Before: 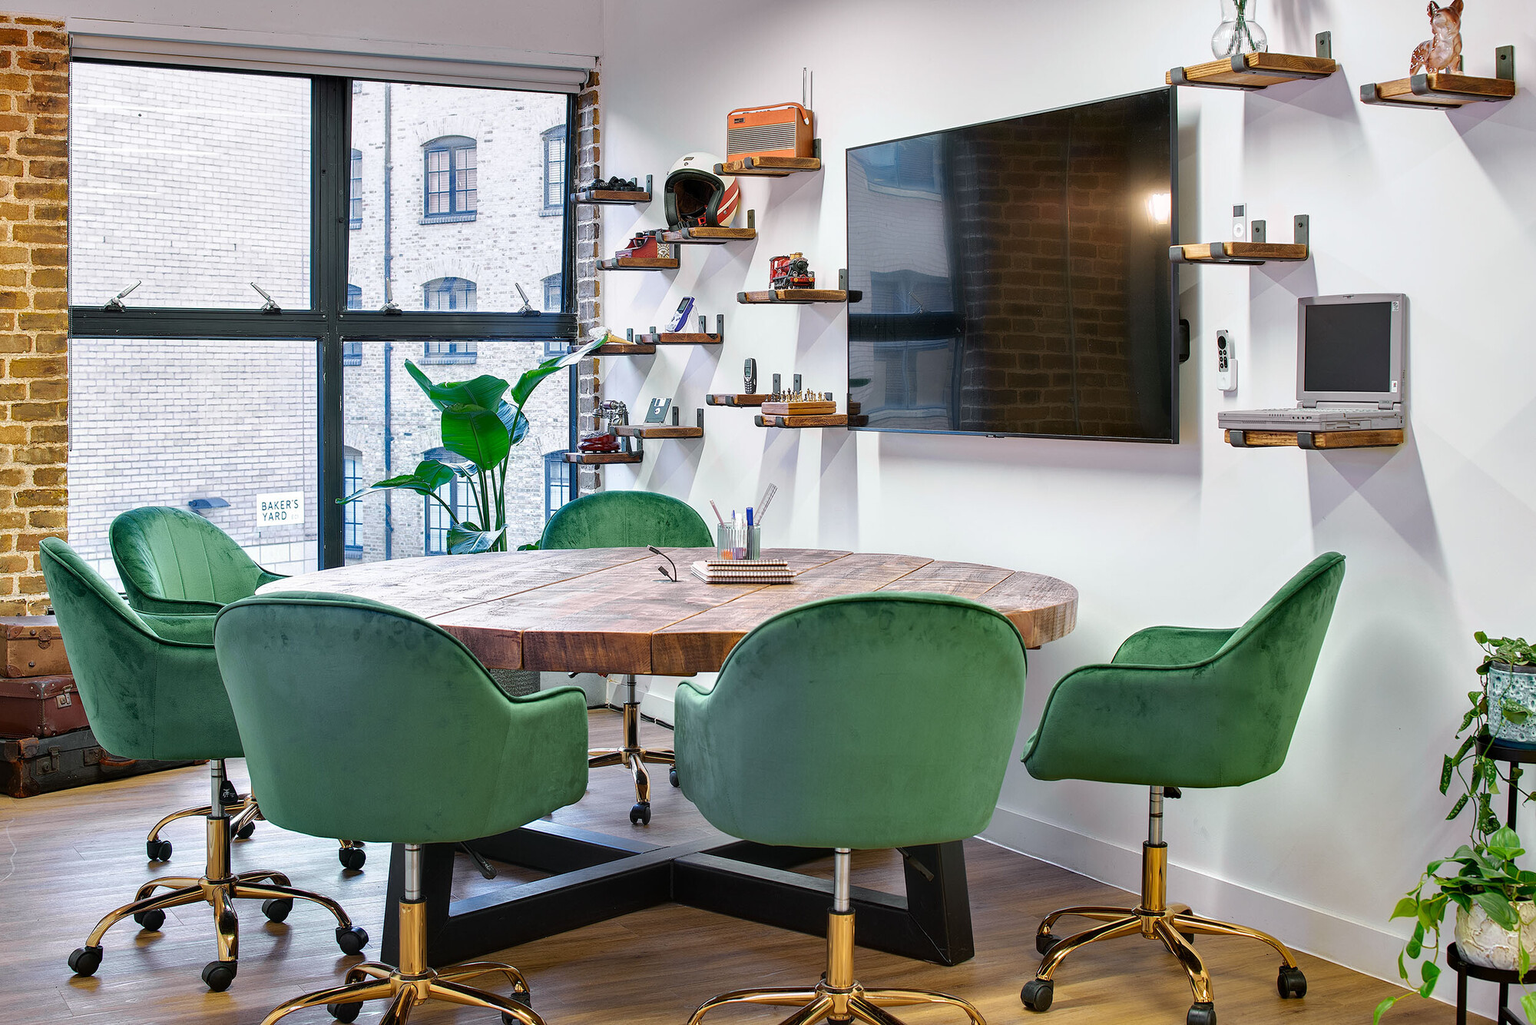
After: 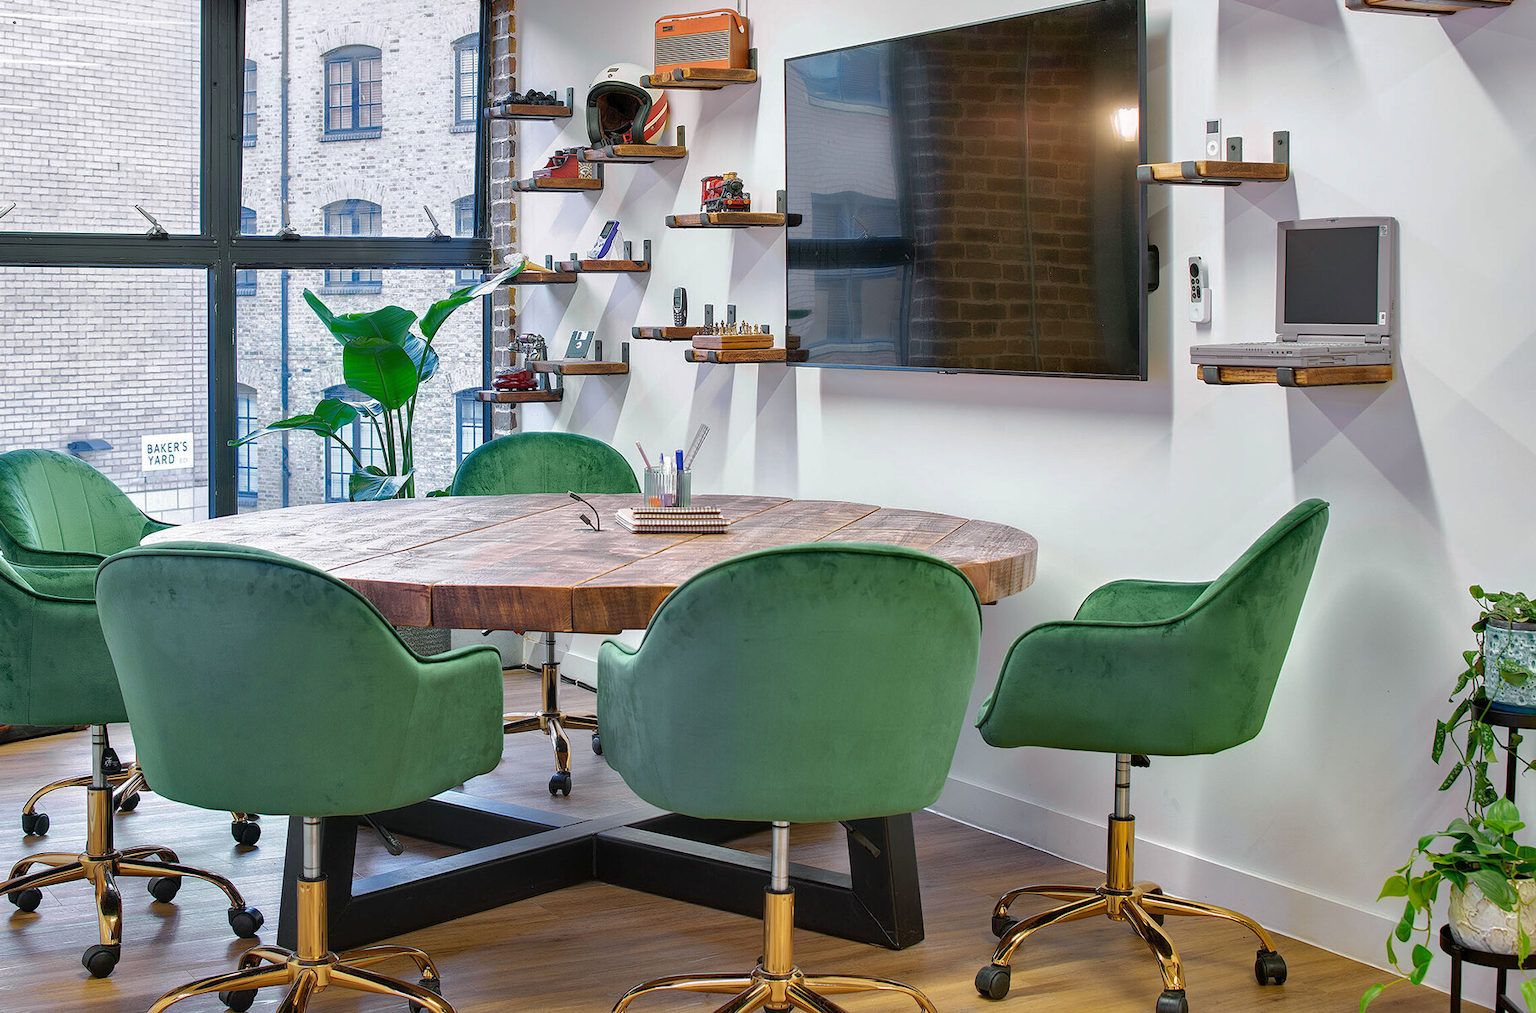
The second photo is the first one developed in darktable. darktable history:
crop and rotate: left 8.262%, top 9.226%
shadows and highlights: on, module defaults
